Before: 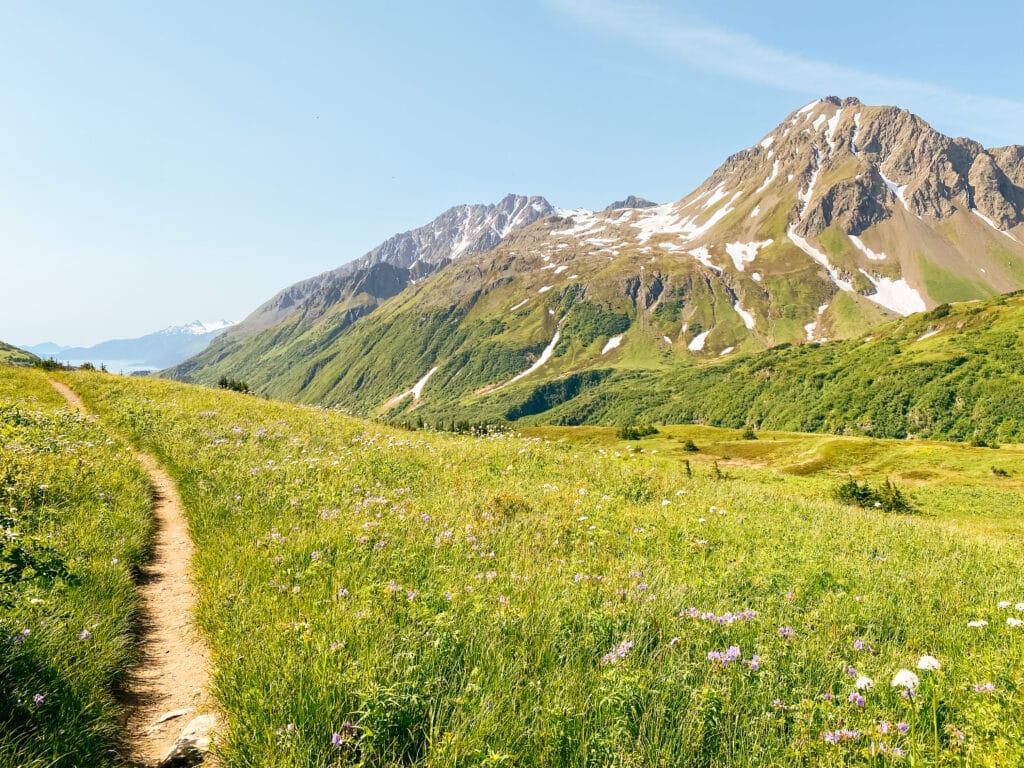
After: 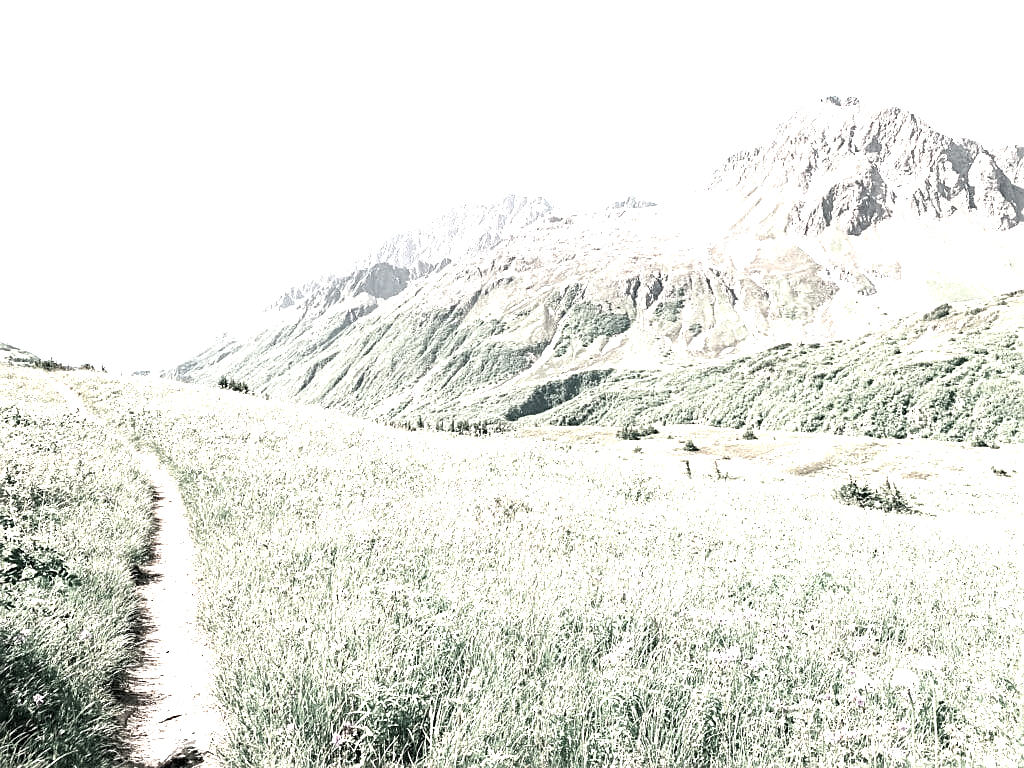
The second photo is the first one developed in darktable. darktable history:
exposure: black level correction 0.001, exposure 1.735 EV, compensate highlight preservation false
sharpen: on, module defaults
color contrast: green-magenta contrast 0.3, blue-yellow contrast 0.15
